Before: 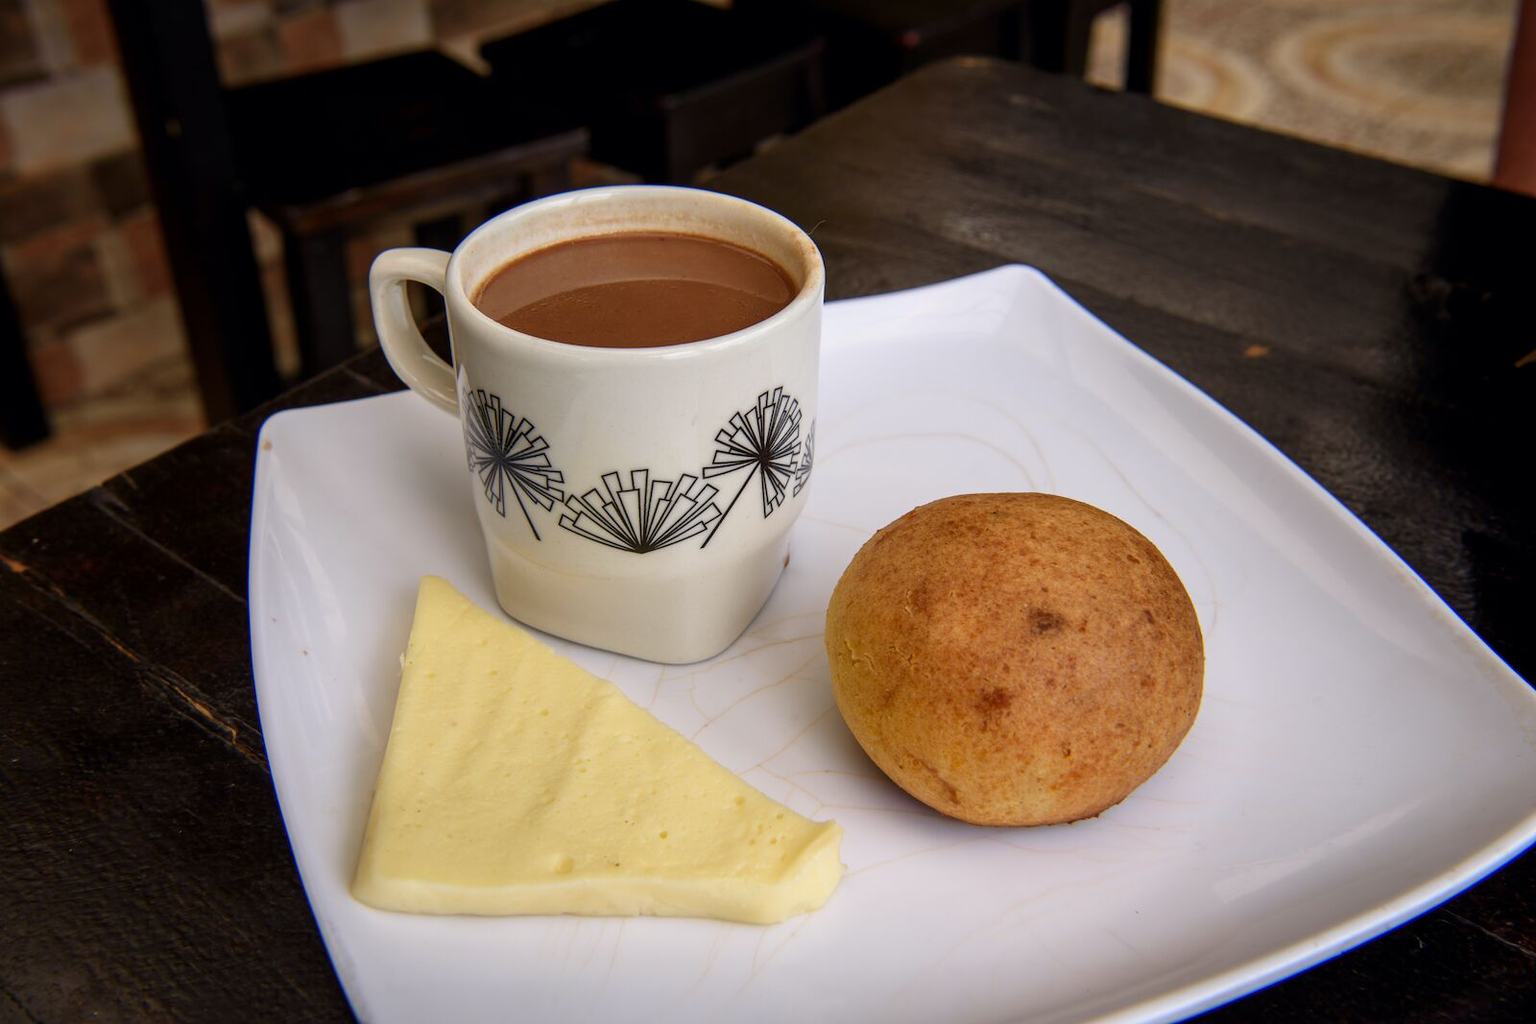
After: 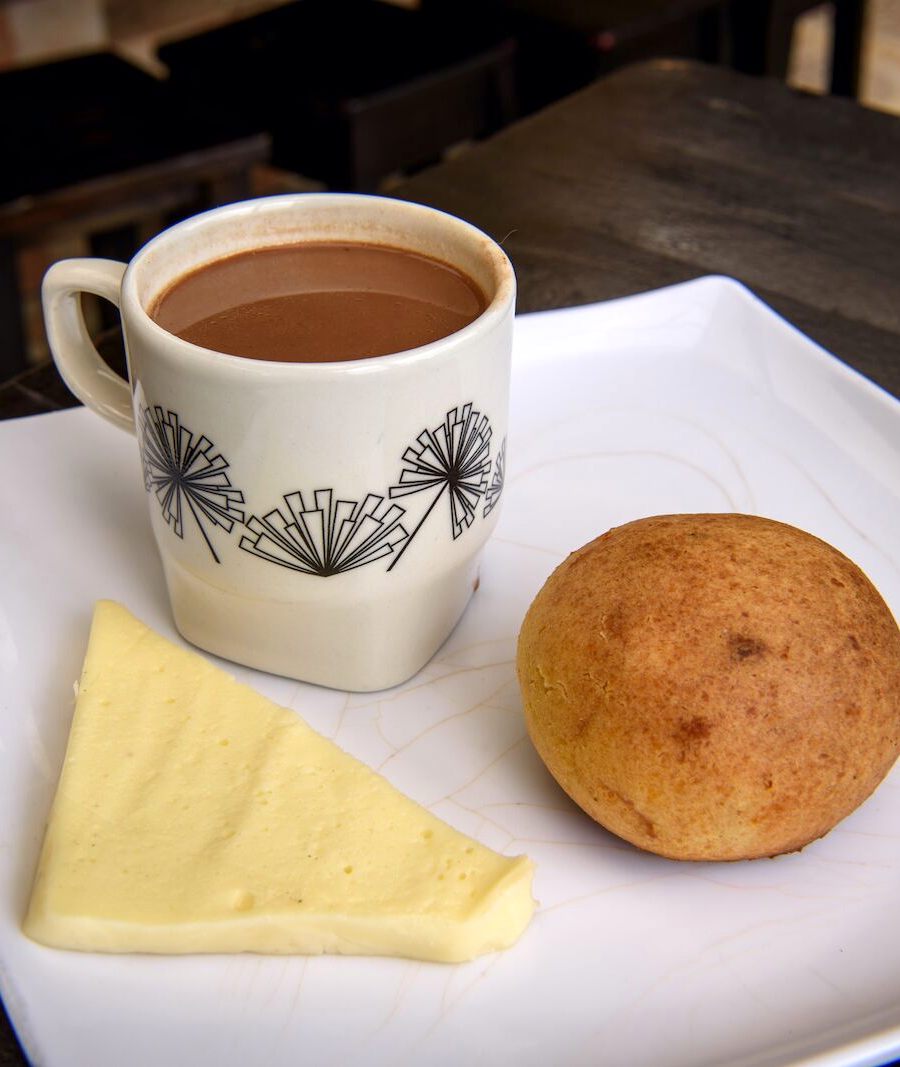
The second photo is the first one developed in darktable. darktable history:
exposure: exposure 0.258 EV, compensate highlight preservation false
crop: left 21.496%, right 22.254%
tone equalizer: on, module defaults
